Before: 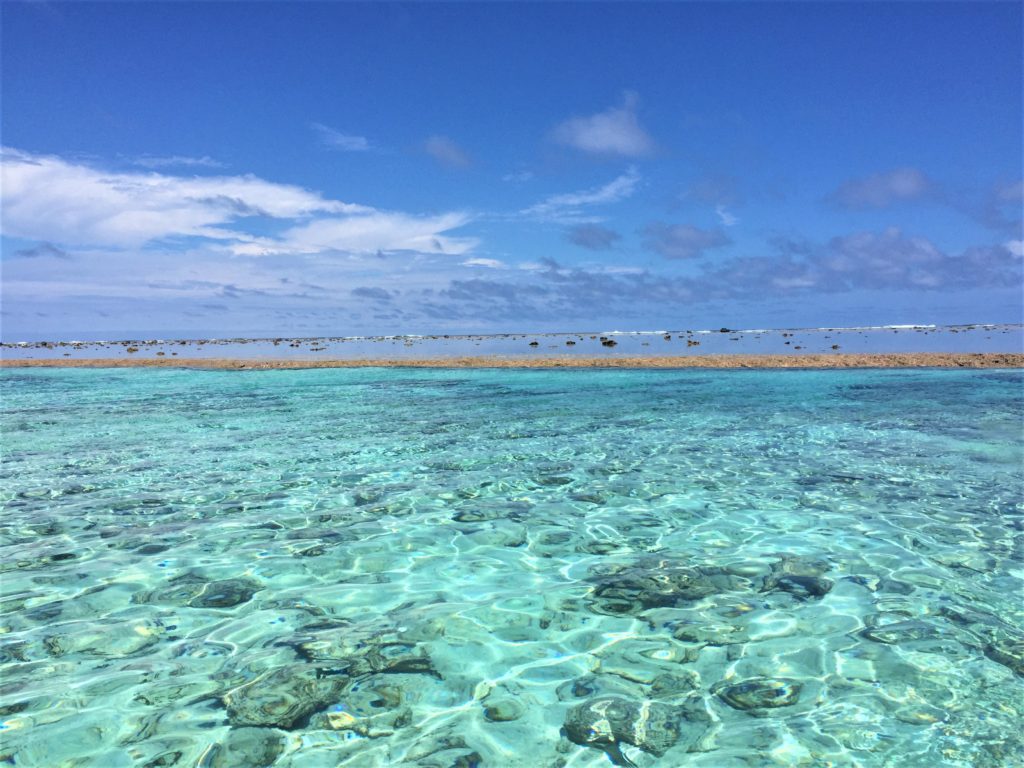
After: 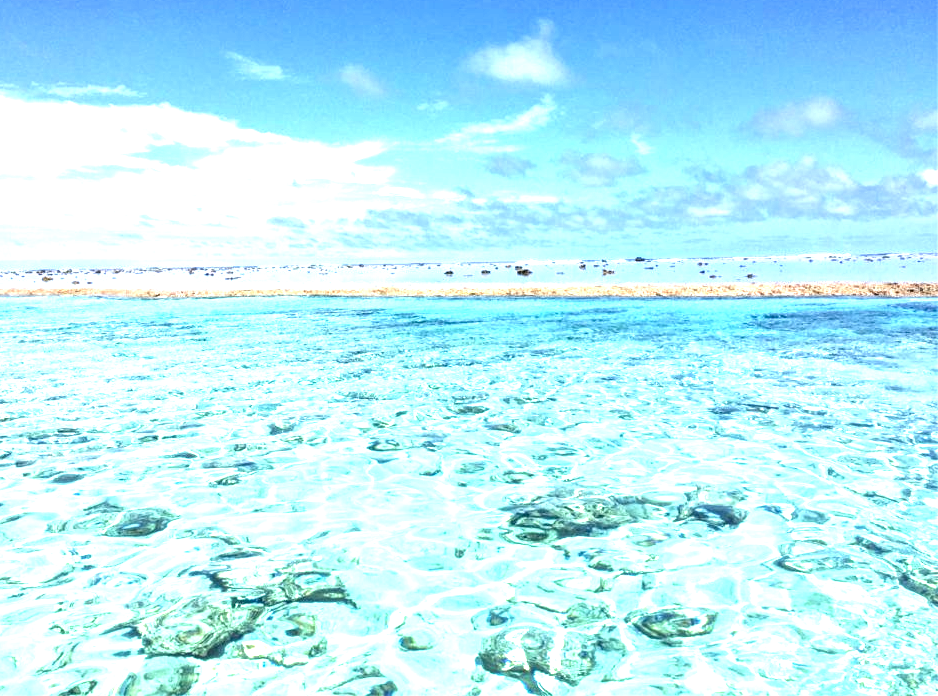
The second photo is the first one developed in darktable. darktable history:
crop and rotate: left 8.387%, top 9.356%
exposure: black level correction 0, exposure 1.692 EV, compensate highlight preservation false
local contrast: detail 150%
